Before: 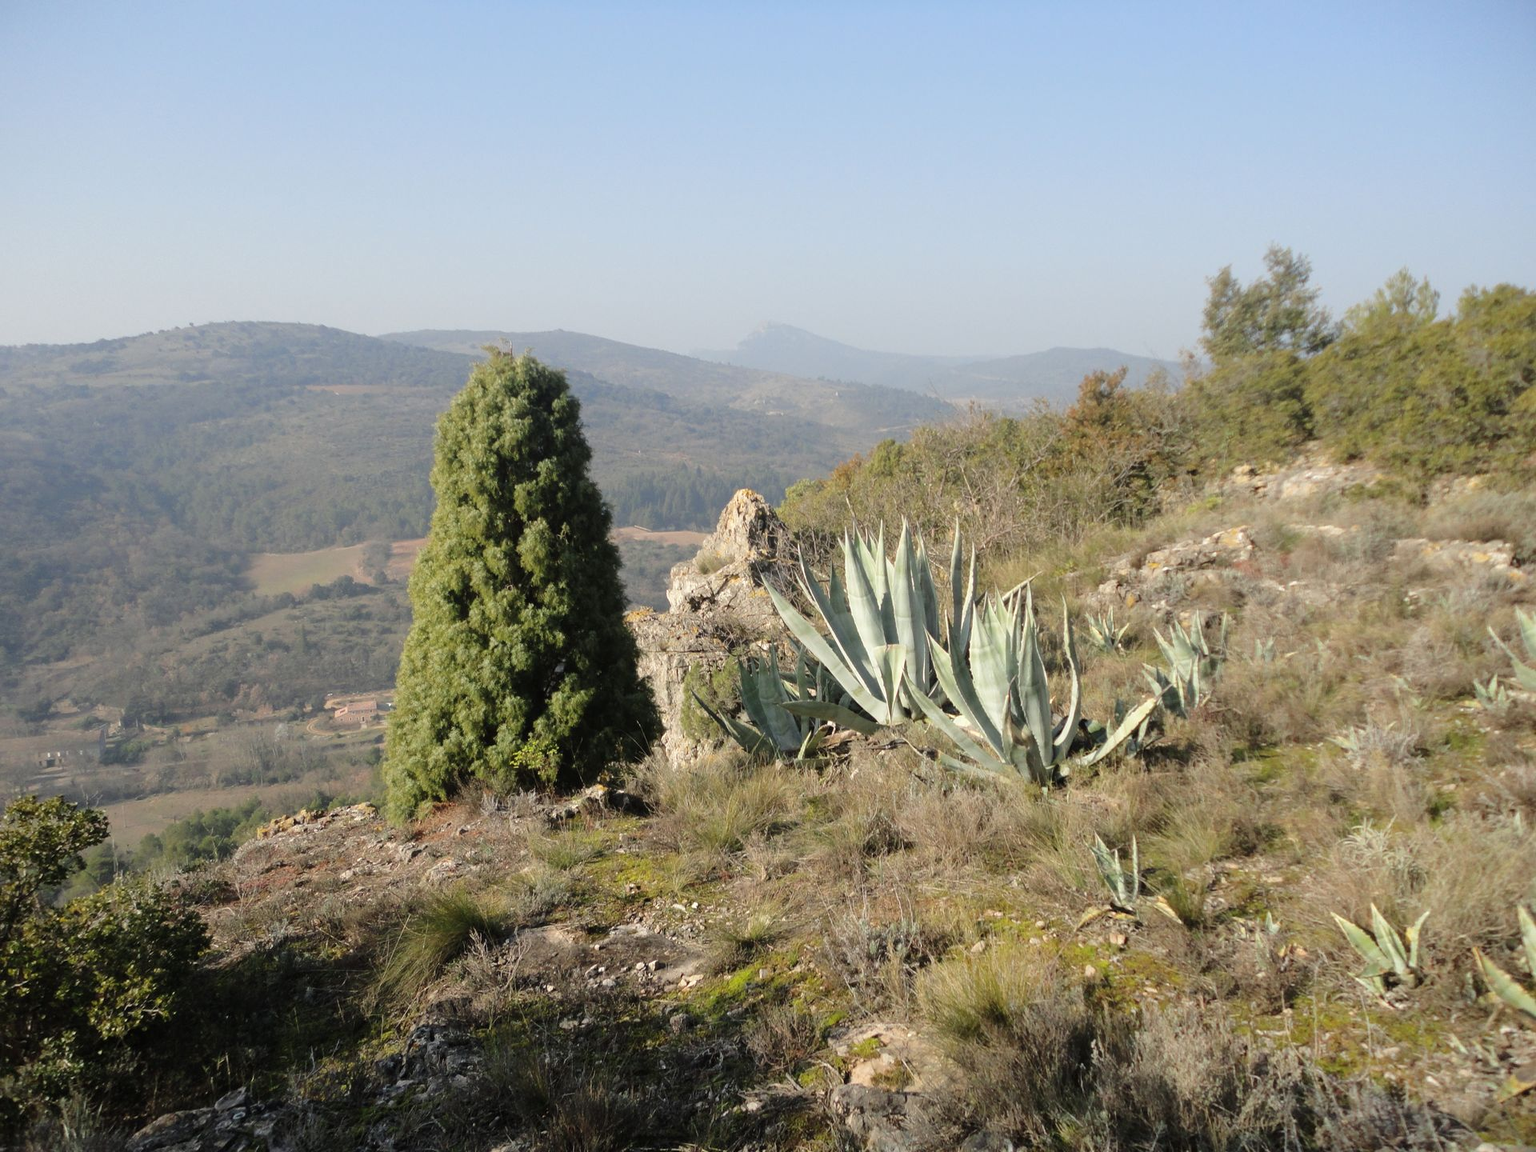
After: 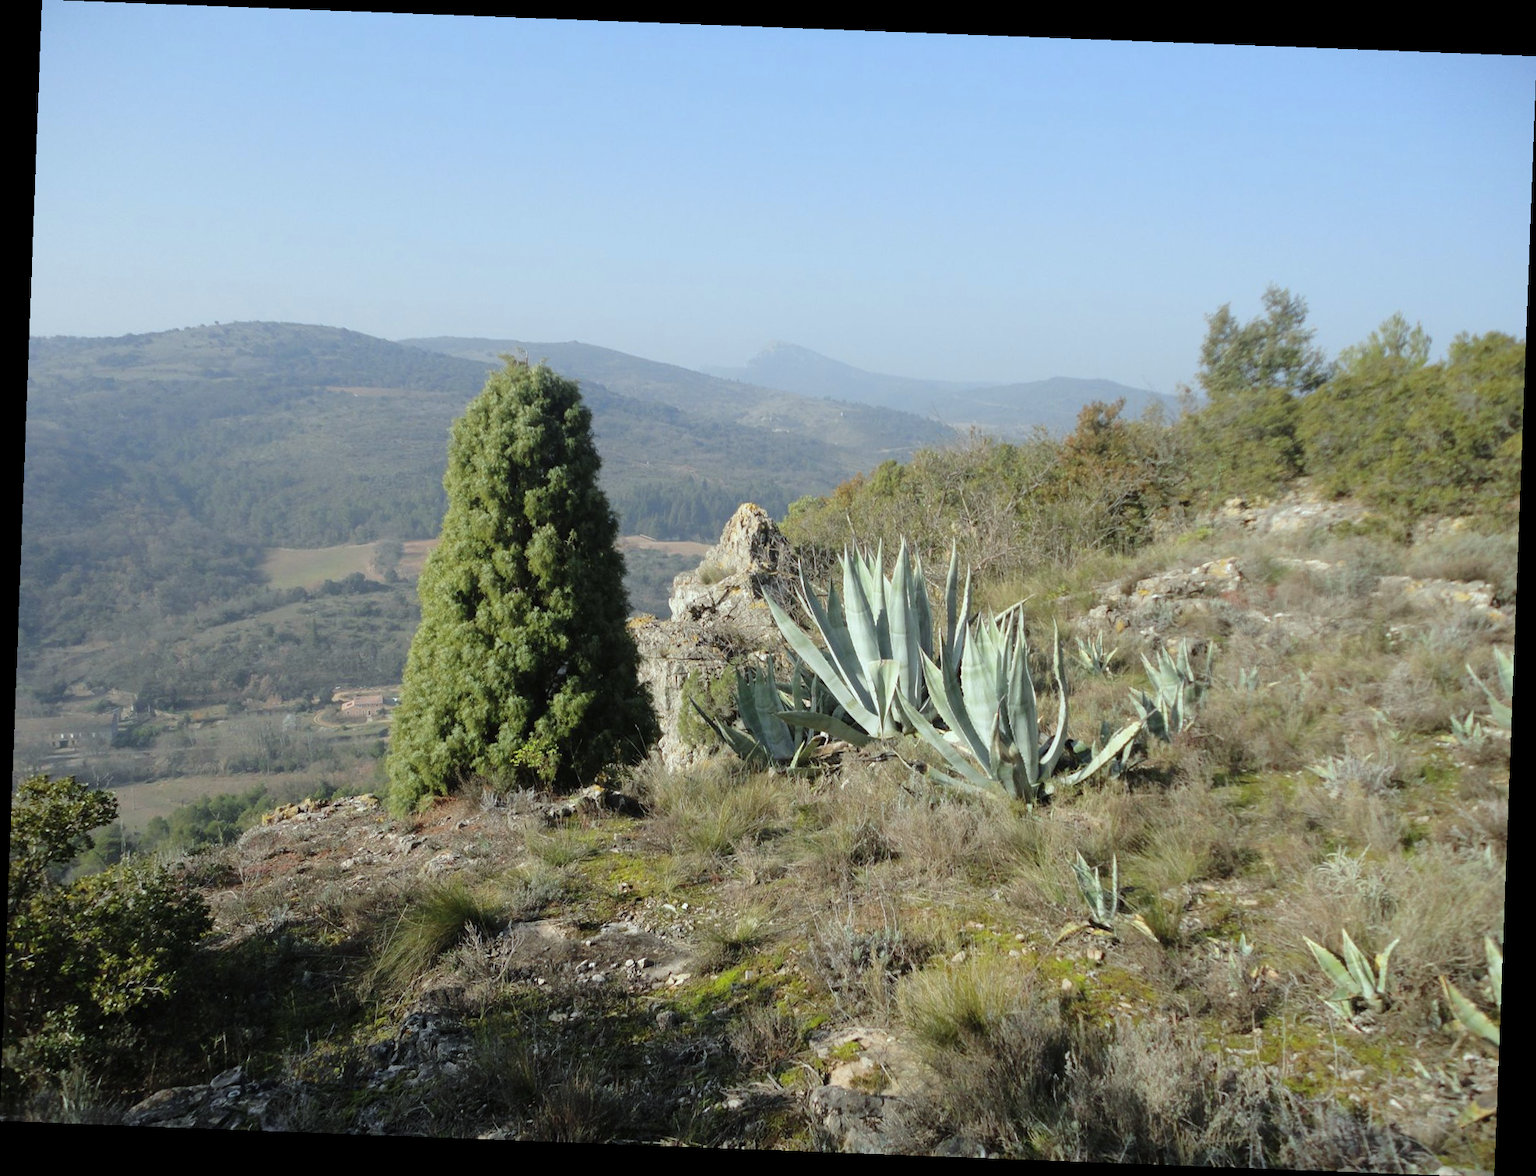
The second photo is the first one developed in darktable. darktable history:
color calibration: illuminant same as pipeline (D50), adaptation none (bypass)
white balance: red 0.925, blue 1.046
rotate and perspective: rotation 2.17°, automatic cropping off
